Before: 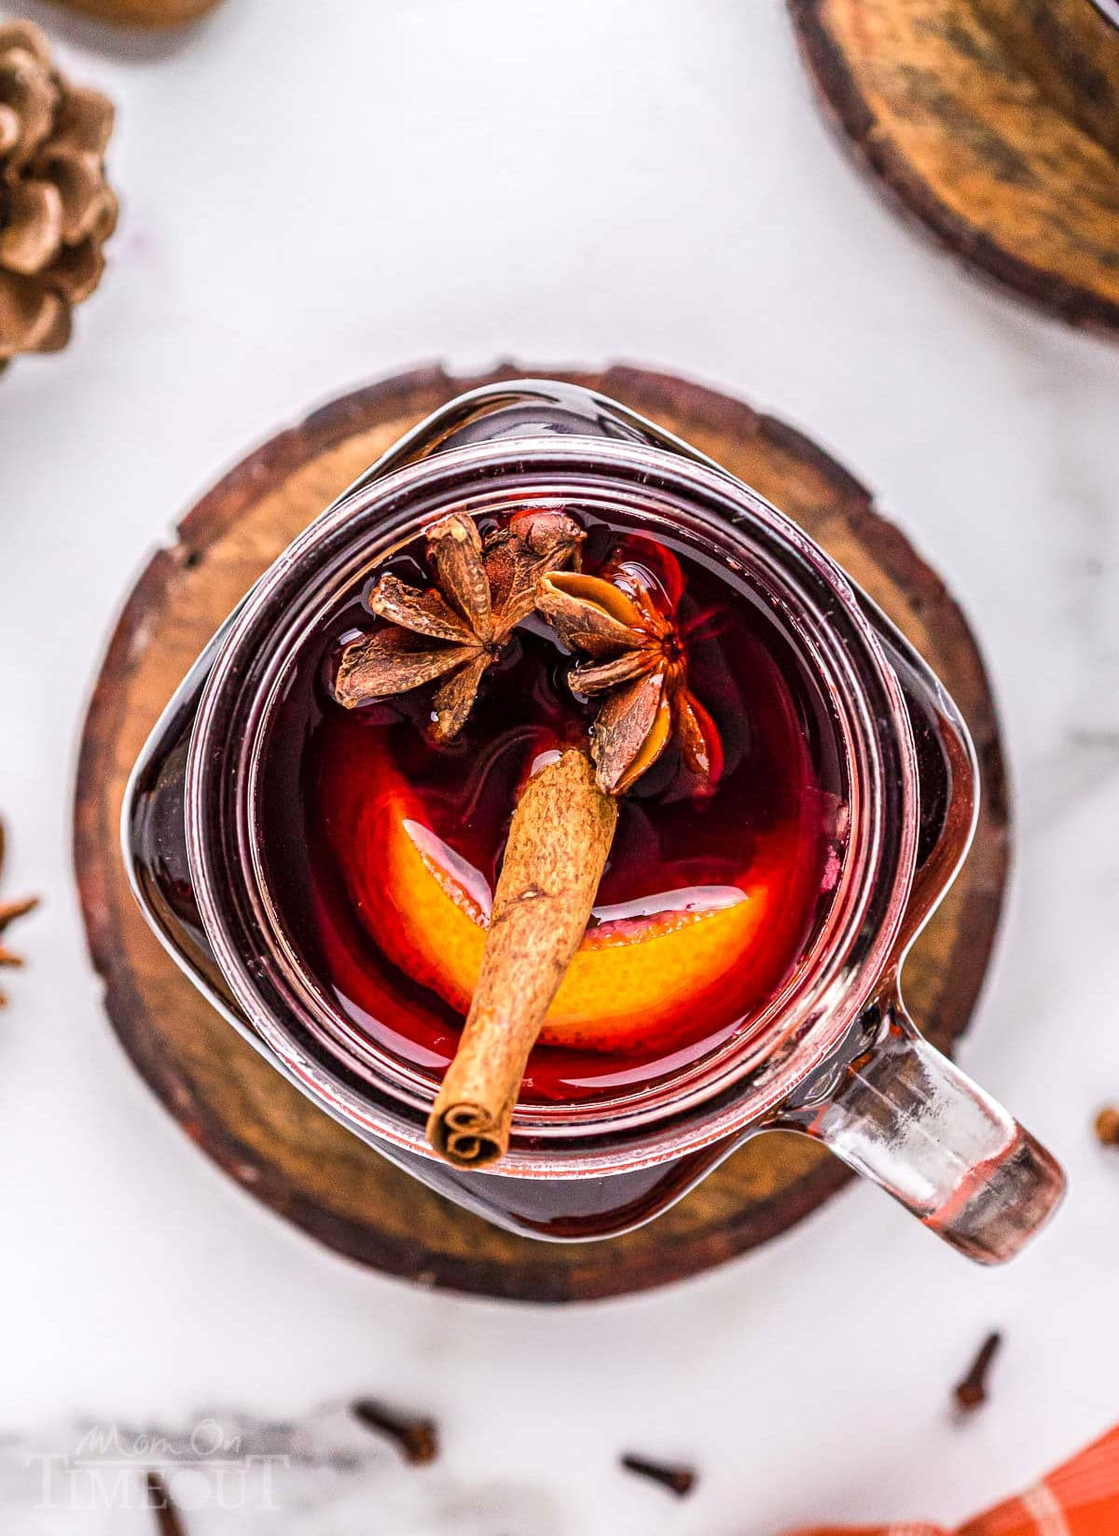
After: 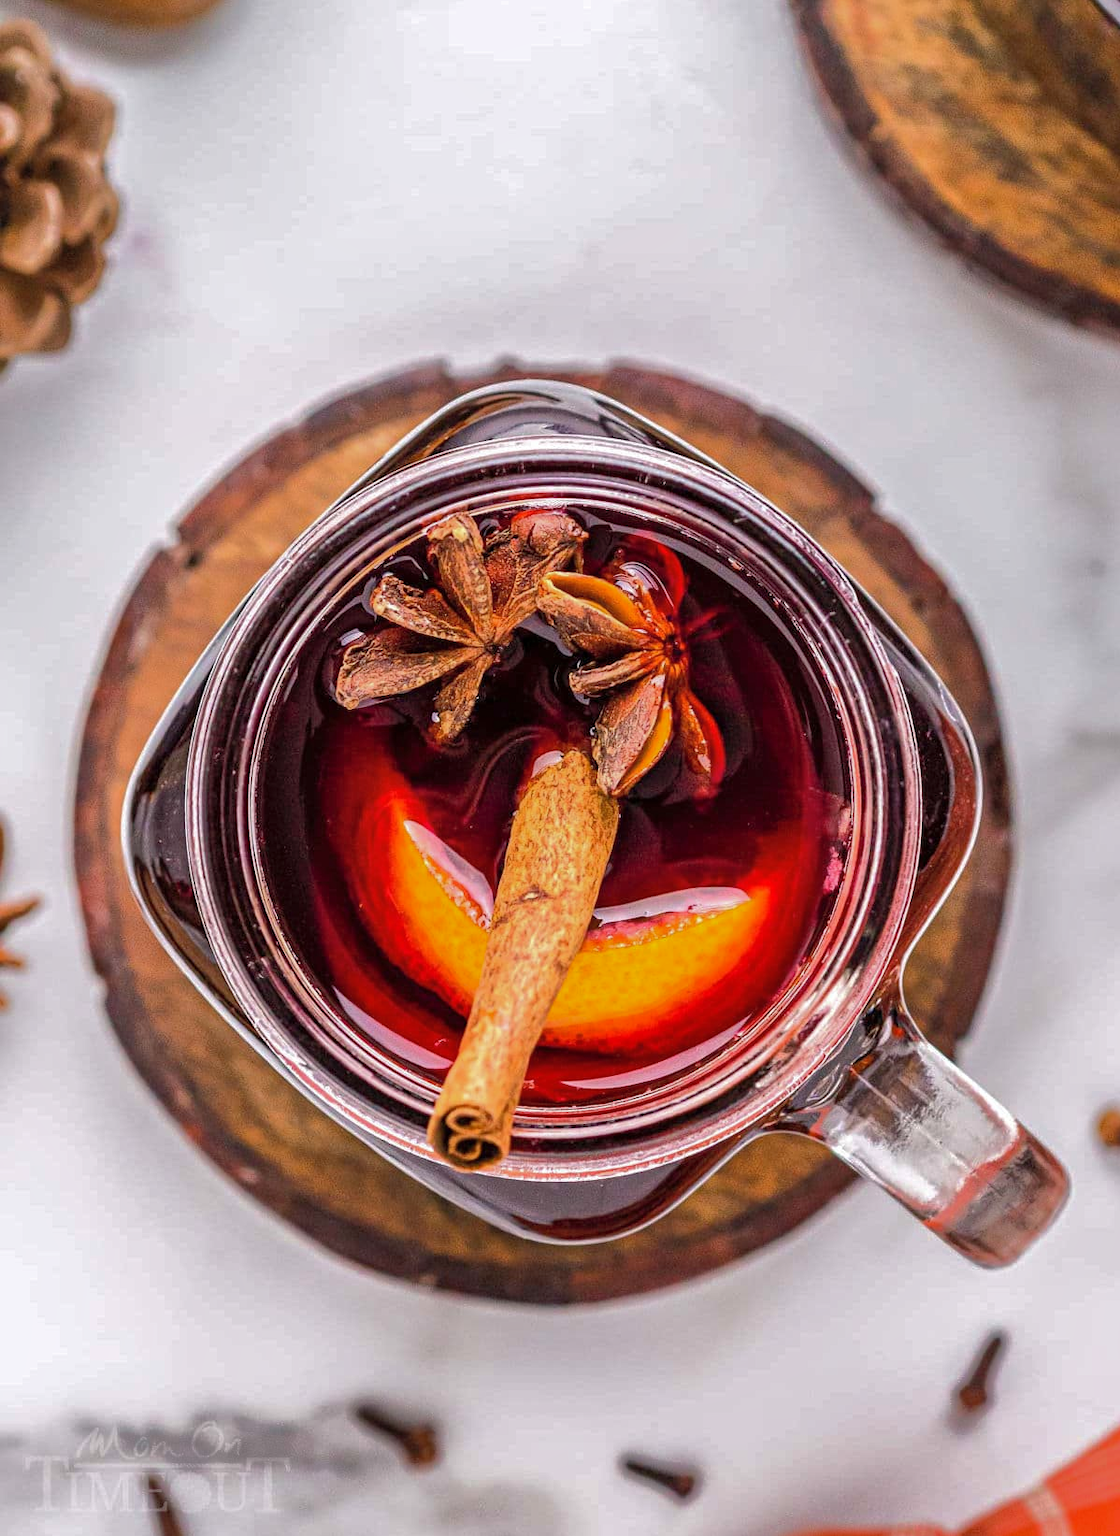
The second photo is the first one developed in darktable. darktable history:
shadows and highlights: shadows 39.36, highlights -59.97
crop: top 0.077%, bottom 0.15%
